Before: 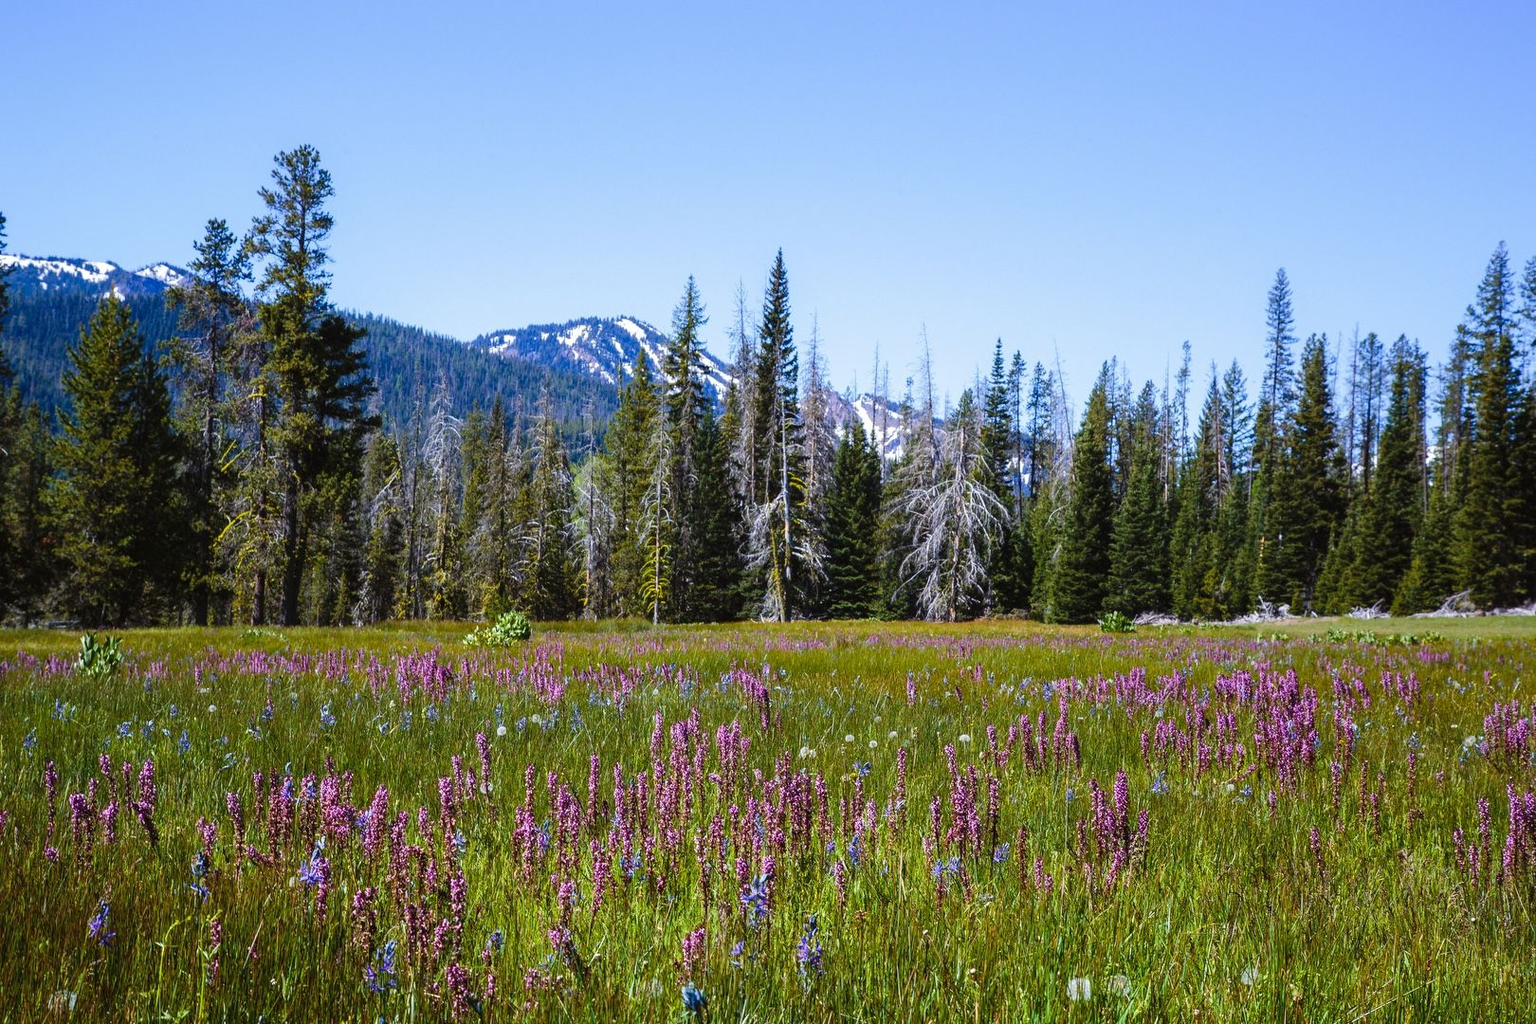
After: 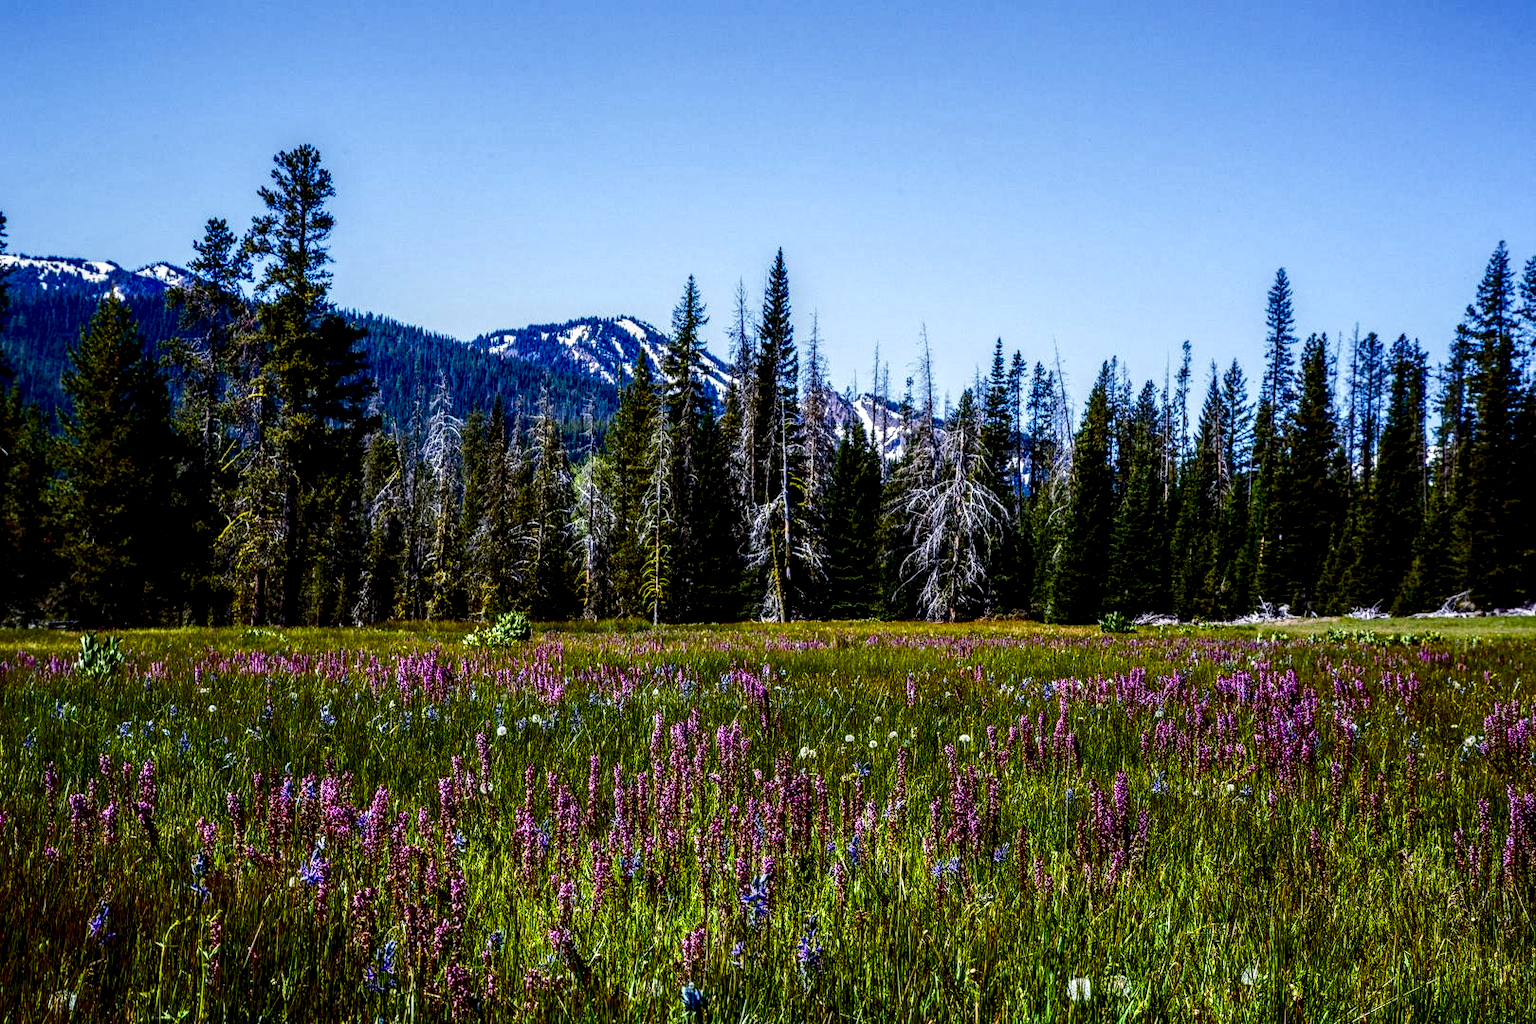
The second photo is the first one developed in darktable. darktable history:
local contrast: highlights 19%, detail 186%
contrast brightness saturation: contrast 0.186, brightness -0.238, saturation 0.11
color balance rgb: perceptual saturation grading › global saturation 27.614%, perceptual saturation grading › highlights -25.797%, perceptual saturation grading › shadows 24.906%
exposure: exposure -0.154 EV, compensate highlight preservation false
